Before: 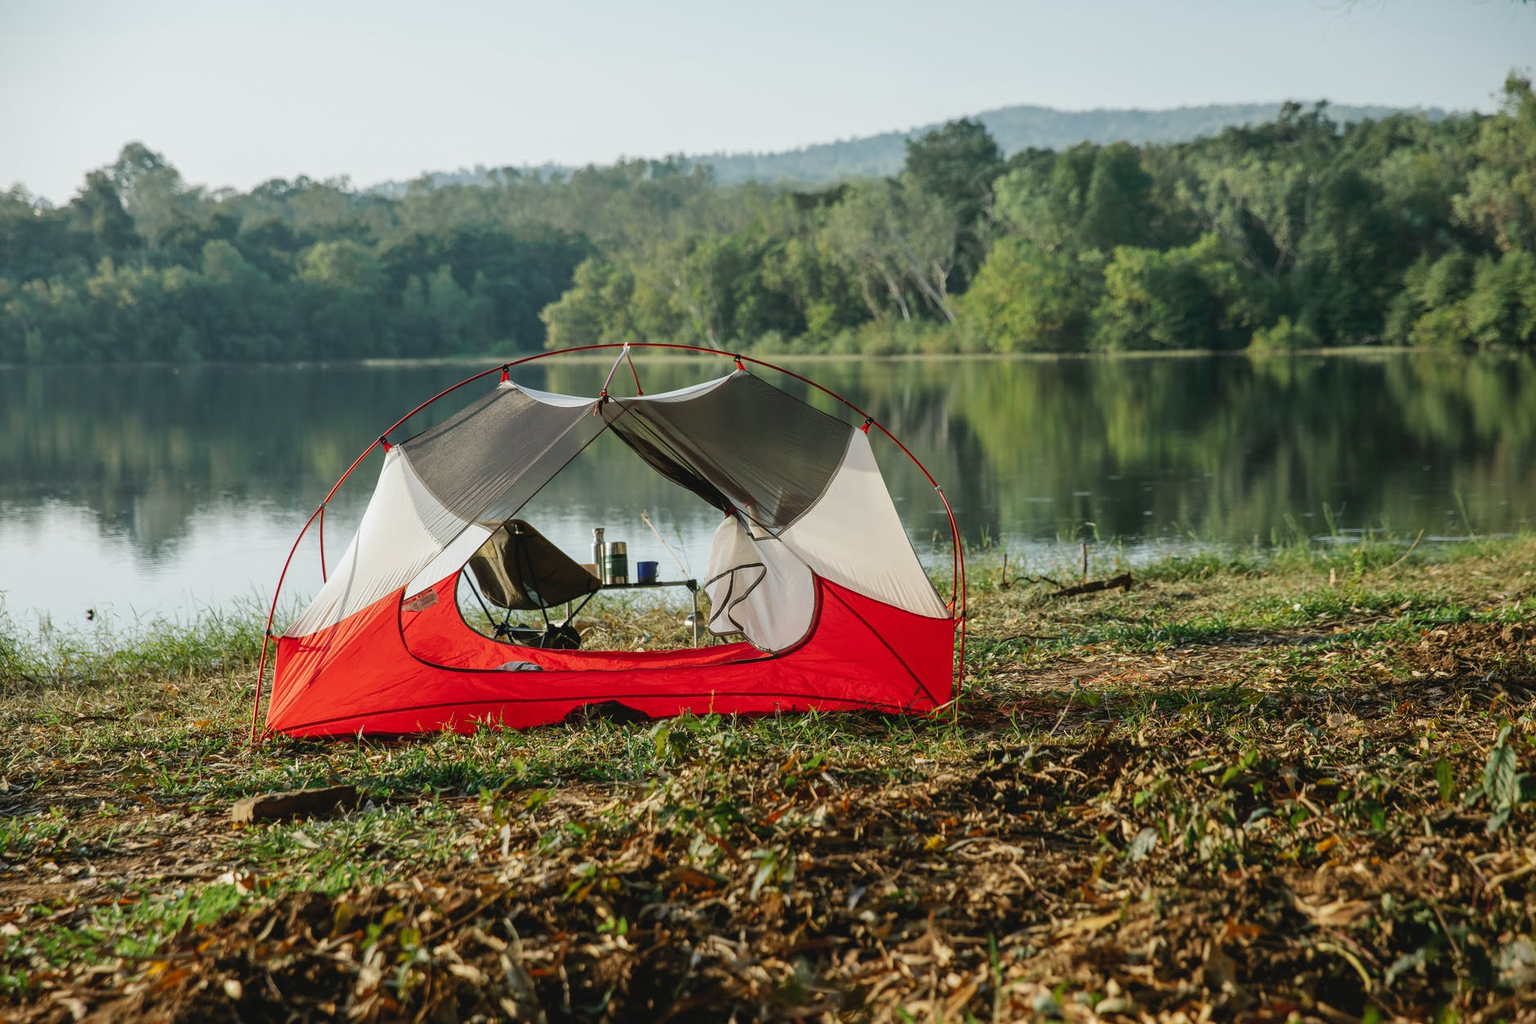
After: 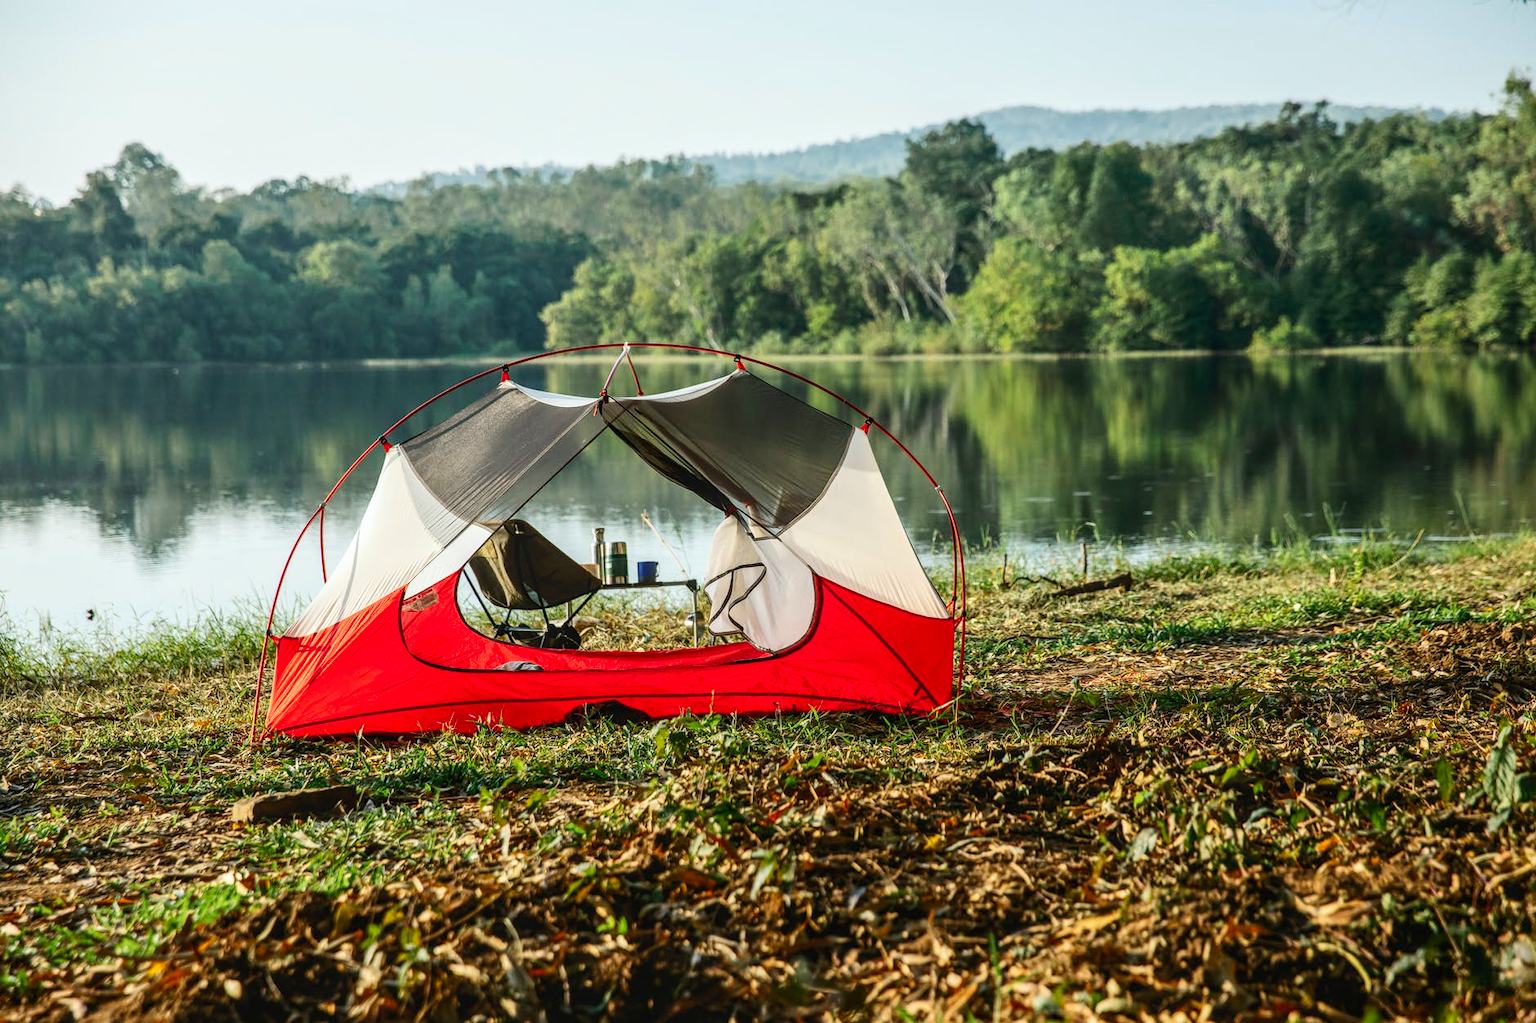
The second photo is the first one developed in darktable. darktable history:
contrast brightness saturation: contrast 0.233, brightness 0.1, saturation 0.294
local contrast: on, module defaults
